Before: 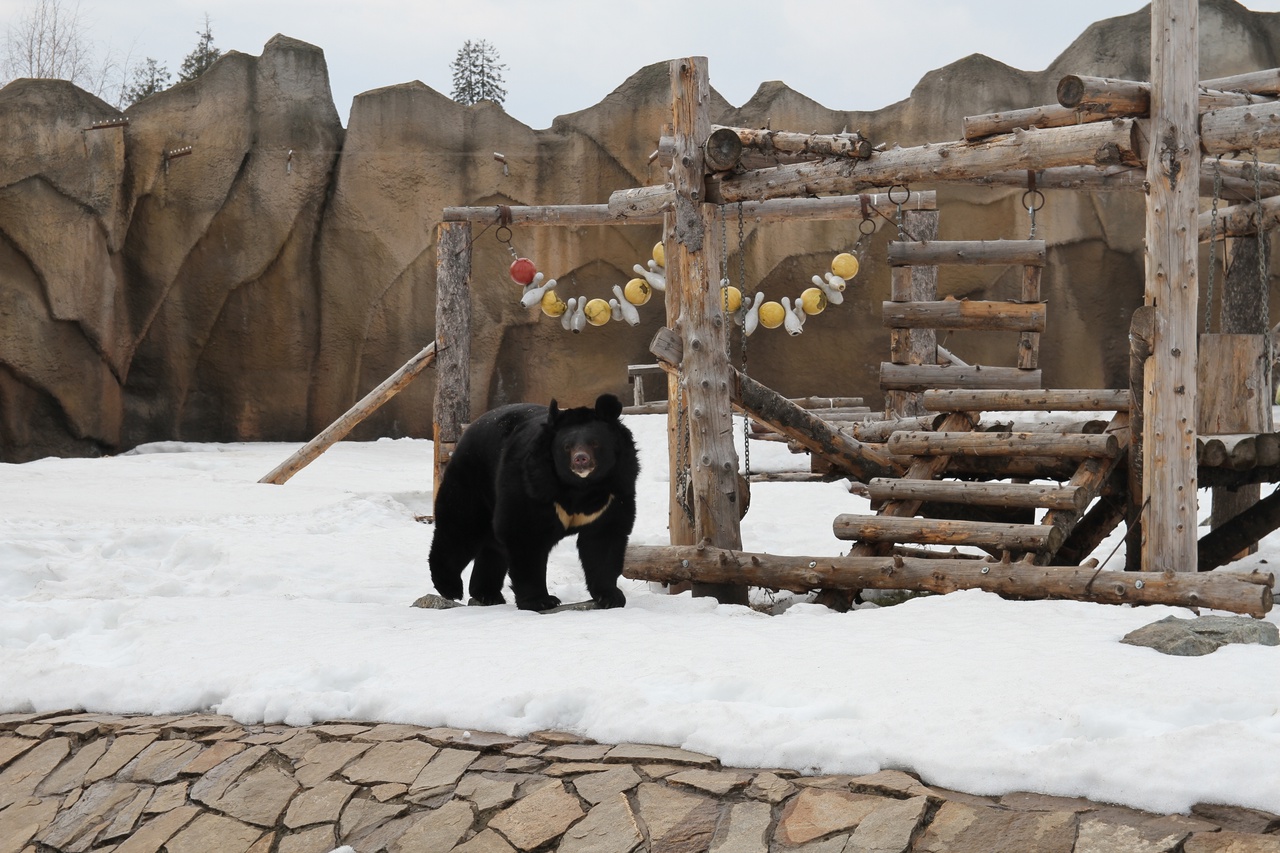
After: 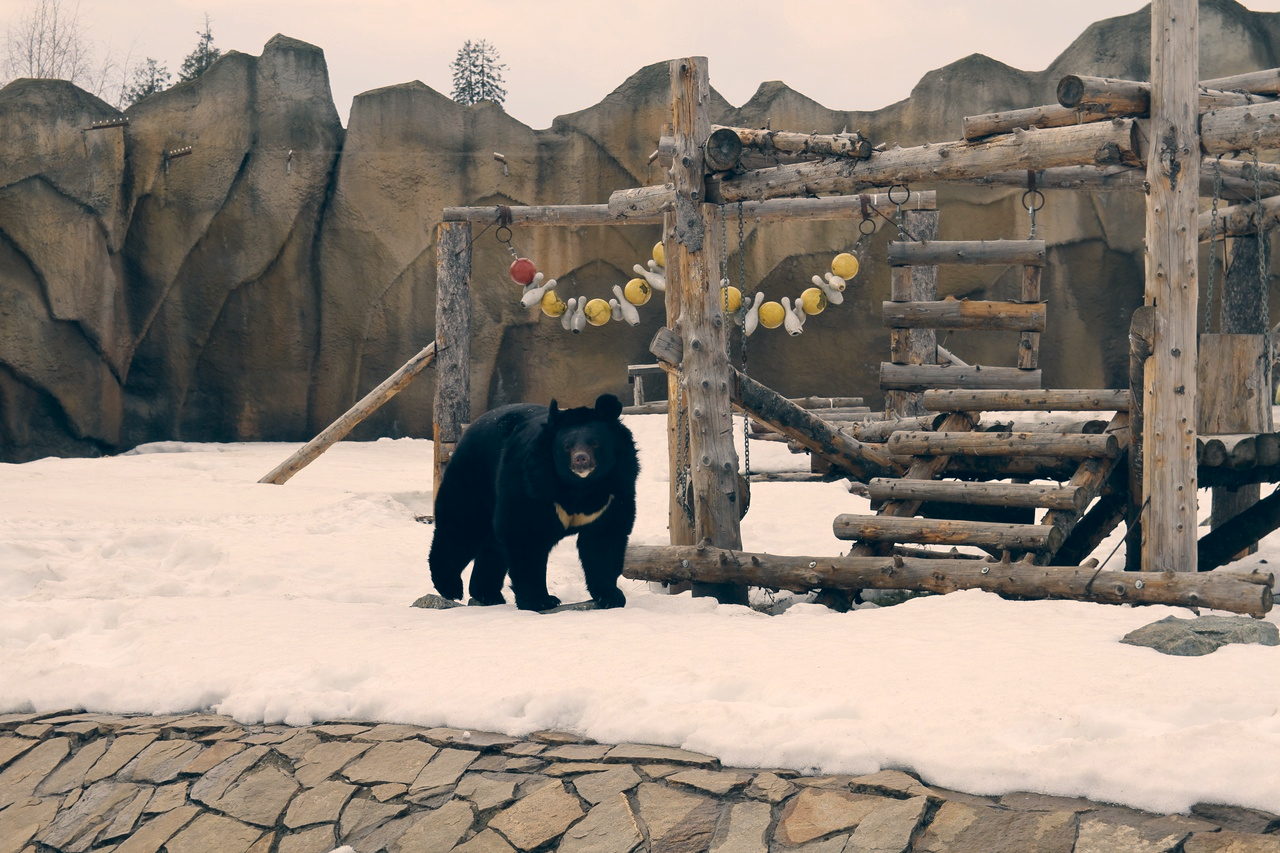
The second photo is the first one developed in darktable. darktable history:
color correction: highlights a* 10.32, highlights b* 14.66, shadows a* -9.59, shadows b* -15.02
white balance: red 0.978, blue 0.999
